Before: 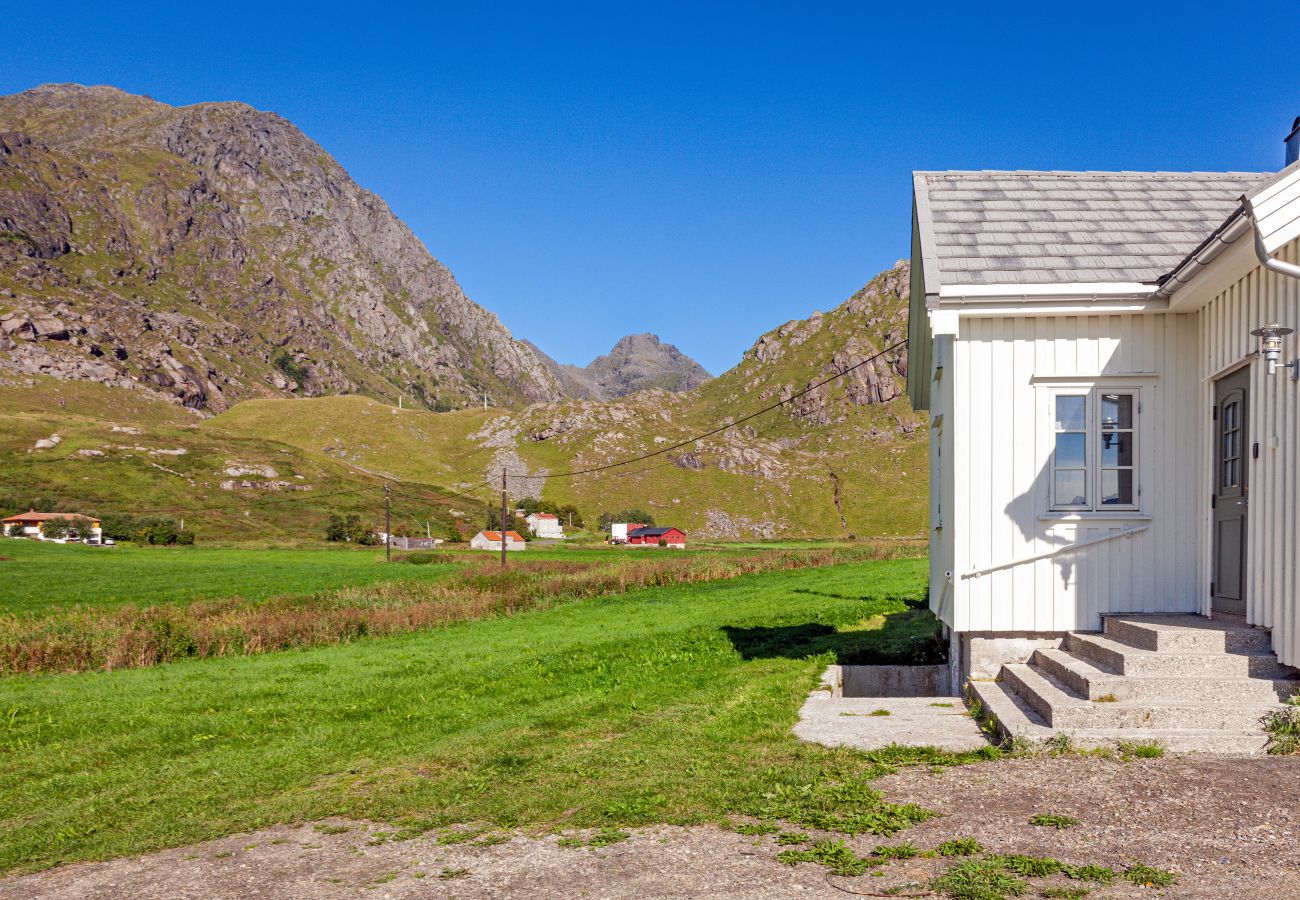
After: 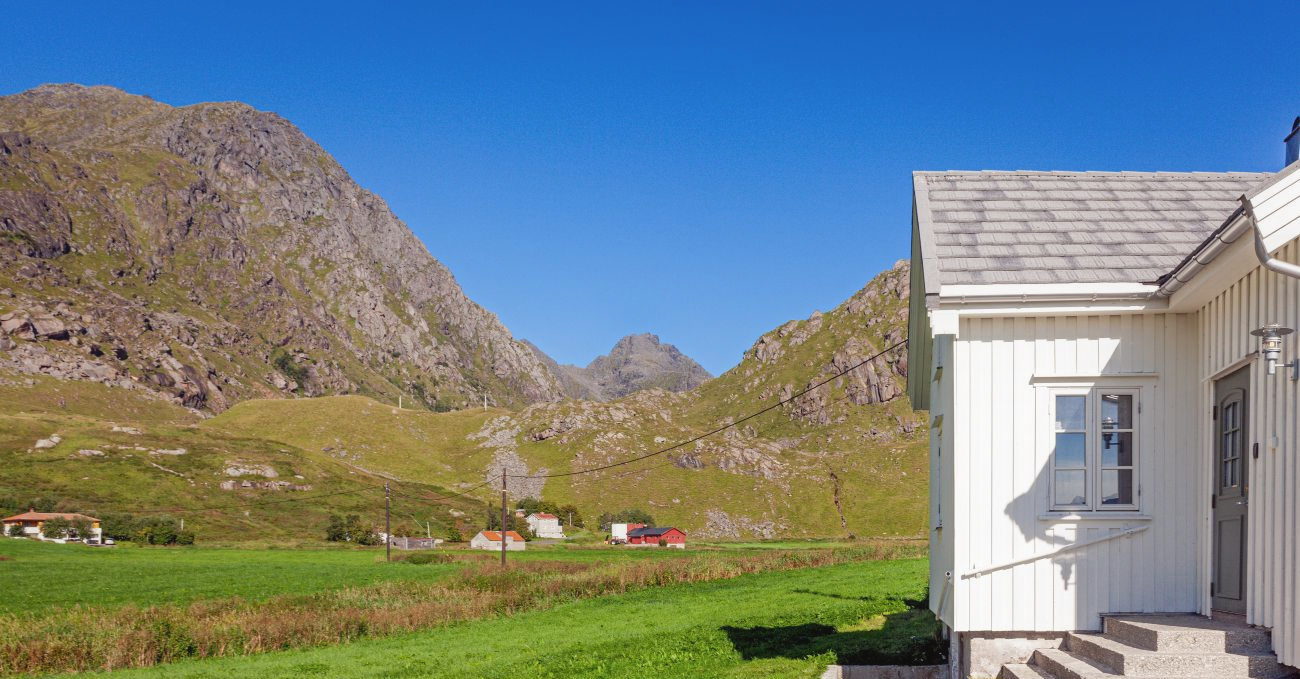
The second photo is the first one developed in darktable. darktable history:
tone equalizer: edges refinement/feathering 500, mask exposure compensation -1.57 EV, preserve details no
crop: bottom 24.535%
contrast equalizer: y [[0.6 ×6], [0.55 ×6], [0 ×6], [0 ×6], [0 ×6]], mix -0.345
contrast brightness saturation: saturation -0.051
